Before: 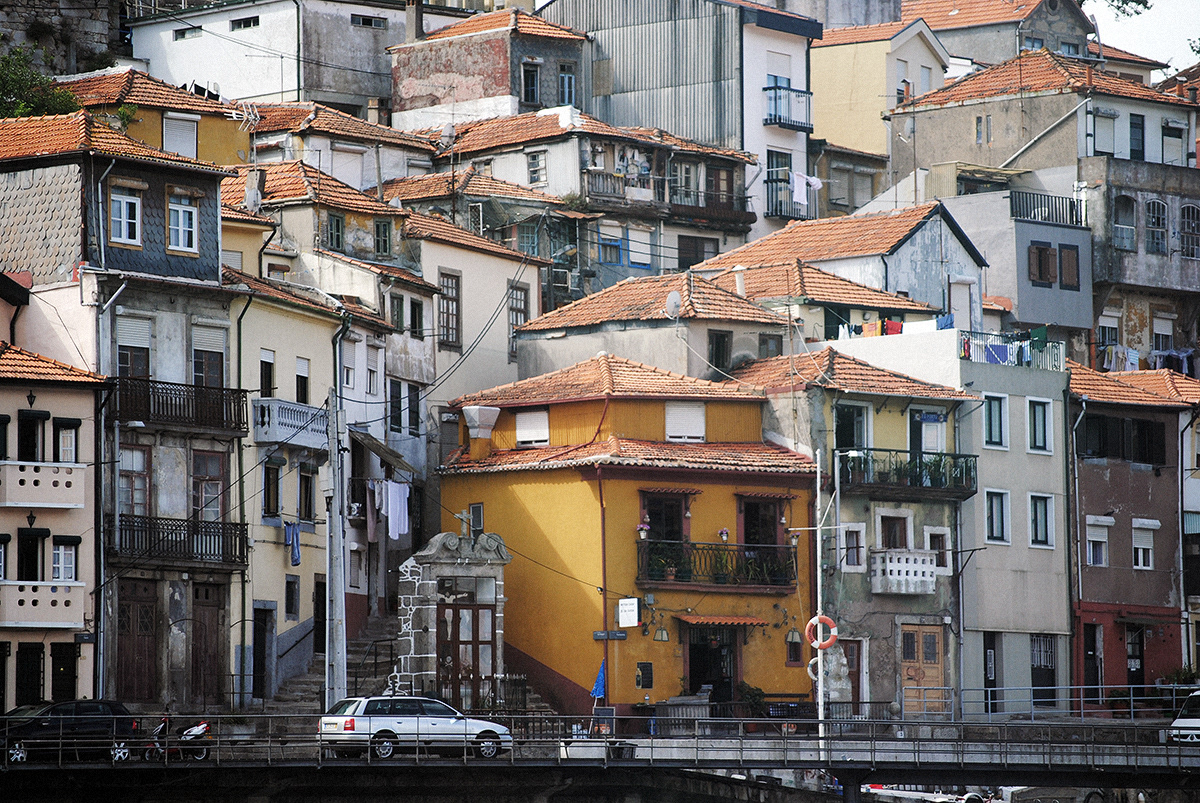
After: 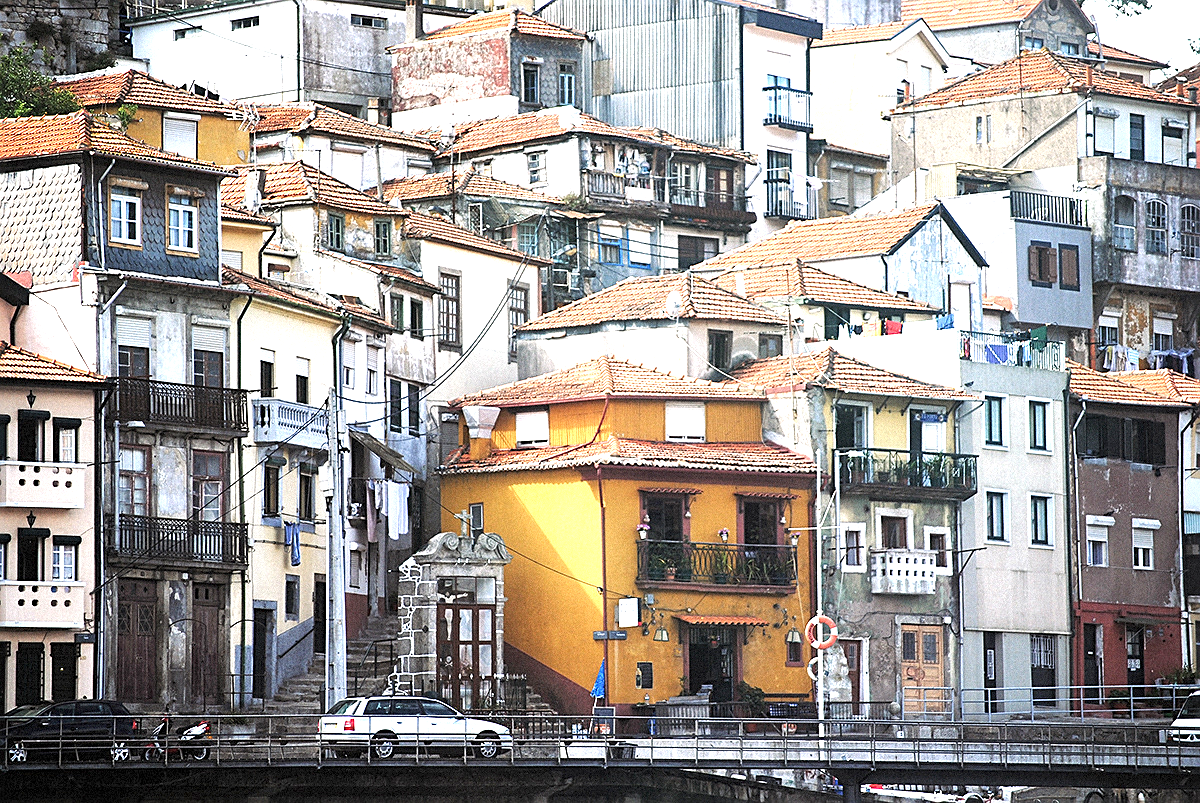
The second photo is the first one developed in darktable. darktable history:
sharpen: on, module defaults
exposure: black level correction 0, exposure 1.286 EV, compensate highlight preservation false
